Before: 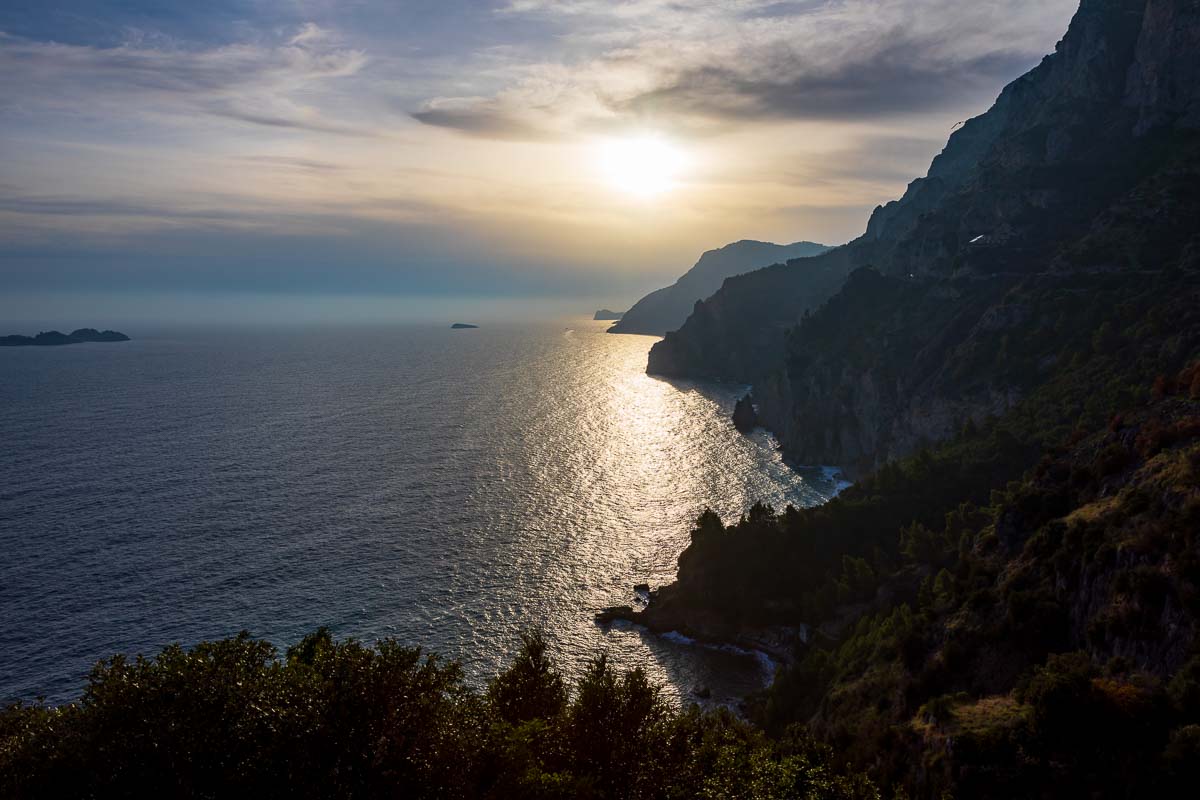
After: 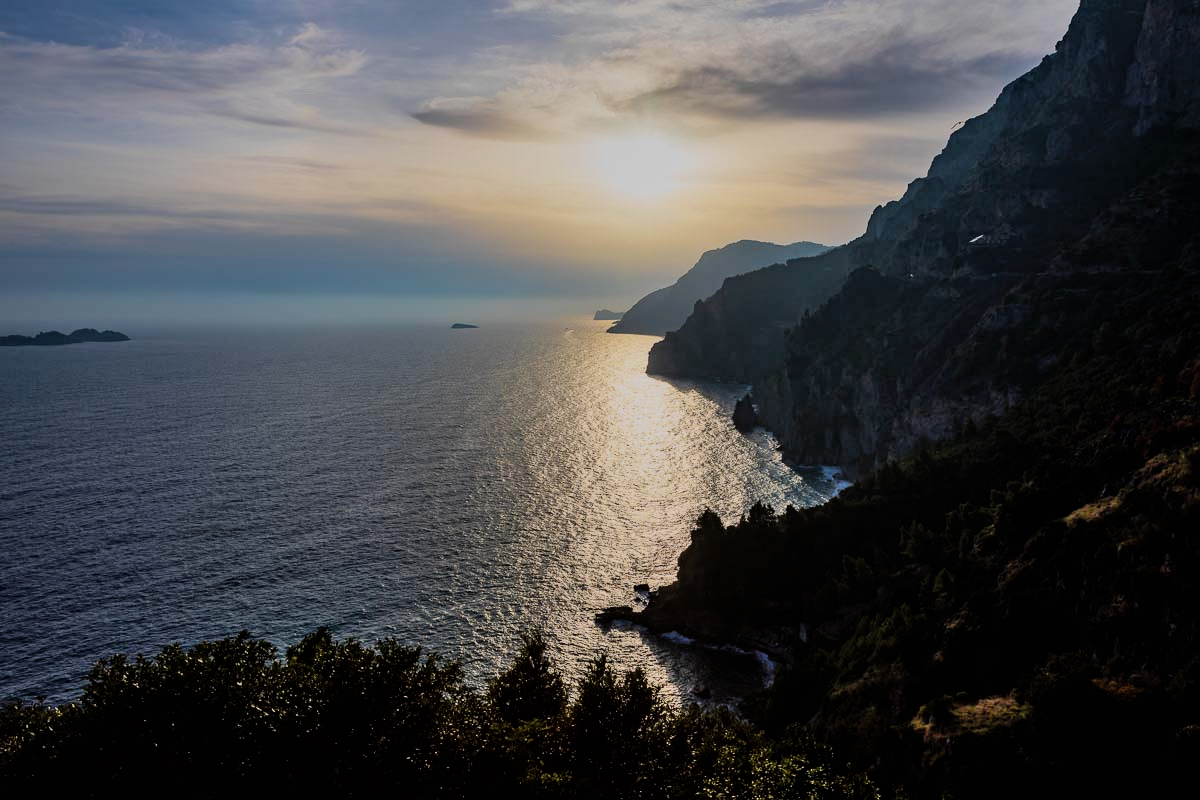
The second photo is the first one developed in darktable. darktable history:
shadows and highlights: shadows 40, highlights -54, highlights color adjustment 46%, low approximation 0.01, soften with gaussian
filmic rgb: black relative exposure -7.15 EV, white relative exposure 5.36 EV, hardness 3.02, color science v6 (2022)
